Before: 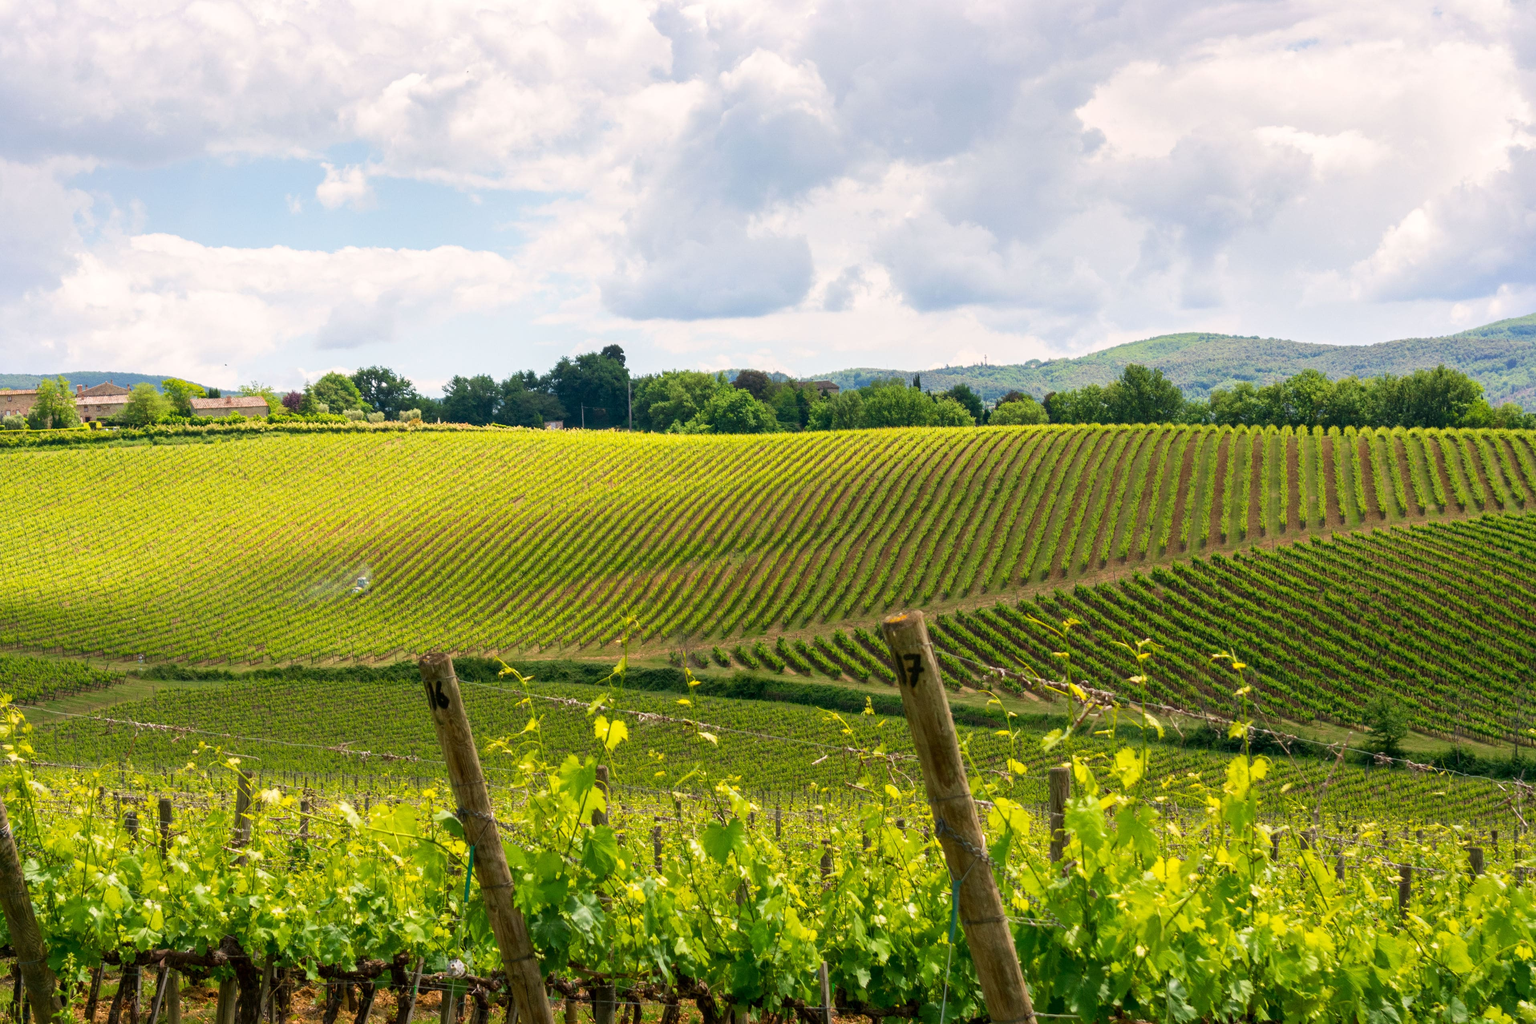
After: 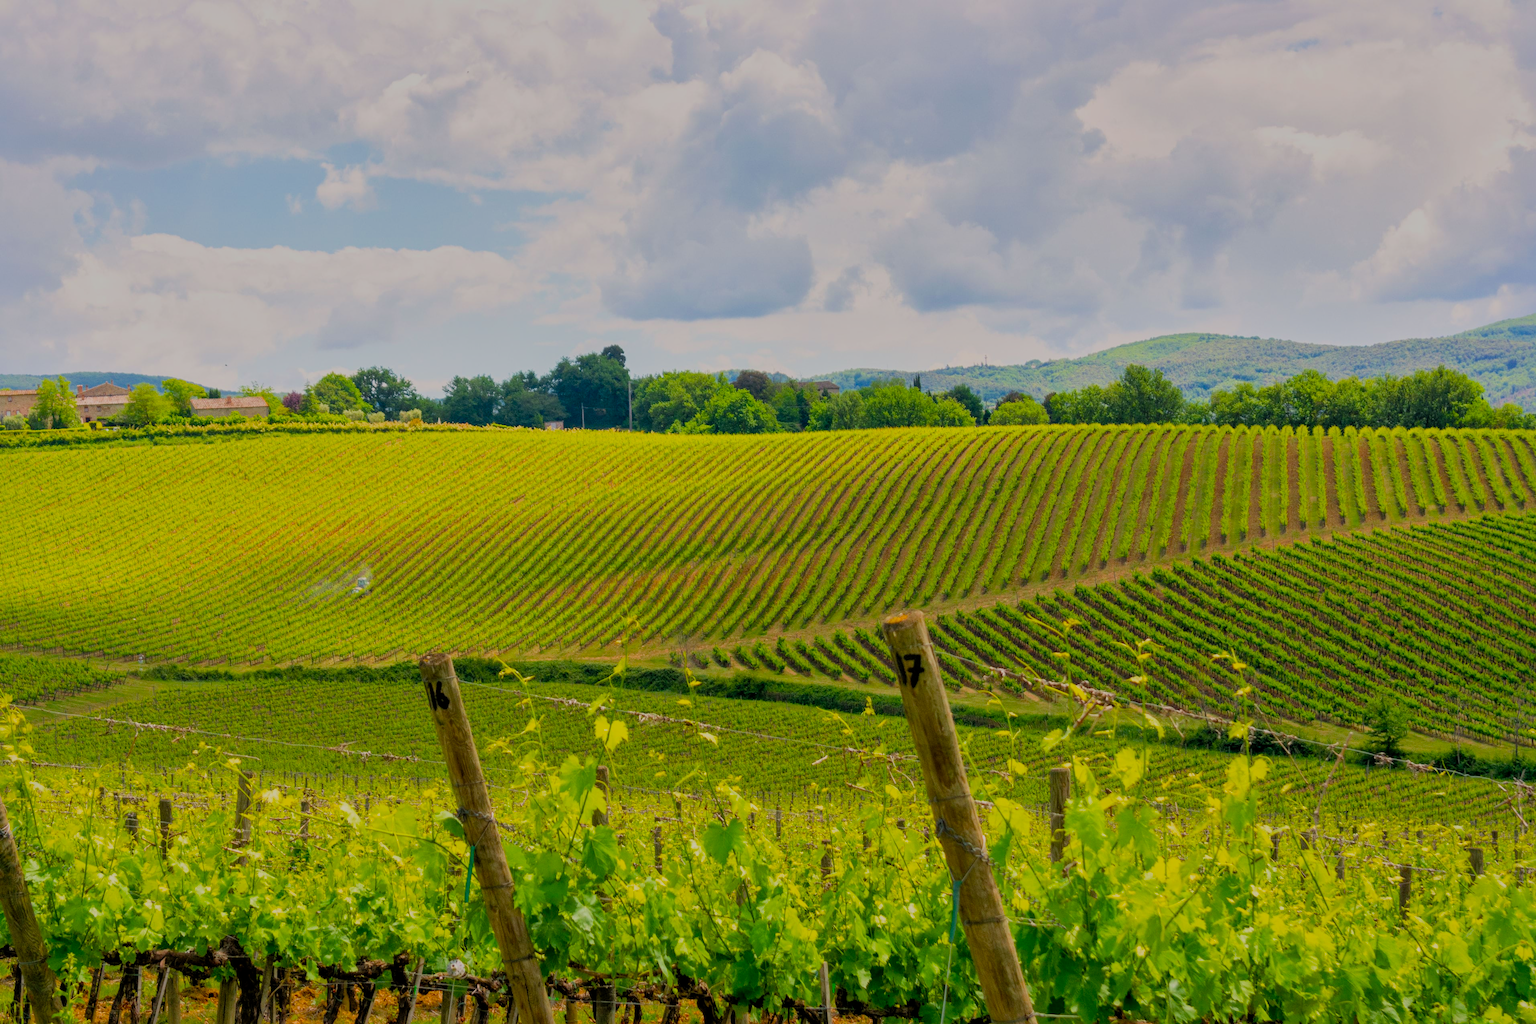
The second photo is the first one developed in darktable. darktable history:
shadows and highlights: on, module defaults
filmic rgb: black relative exposure -8.79 EV, white relative exposure 4.98 EV, threshold 6 EV, target black luminance 0%, hardness 3.77, latitude 66.34%, contrast 0.822, highlights saturation mix 10%, shadows ↔ highlights balance 20%, add noise in highlights 0.1, color science v4 (2020), iterations of high-quality reconstruction 0, type of noise poissonian, enable highlight reconstruction true
